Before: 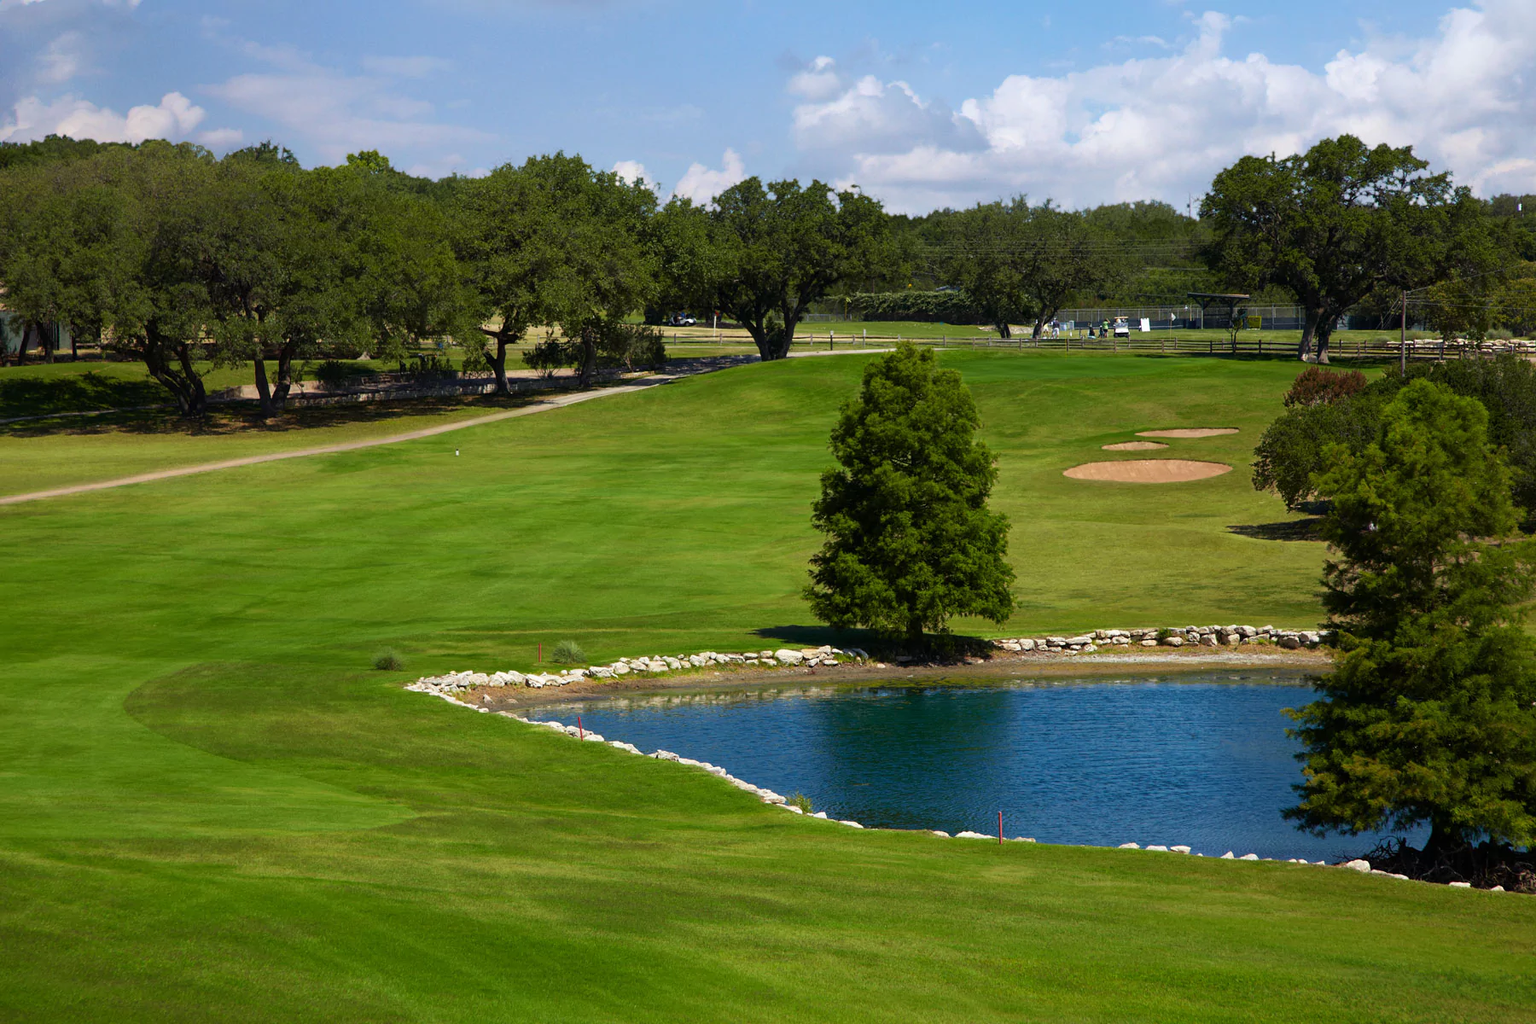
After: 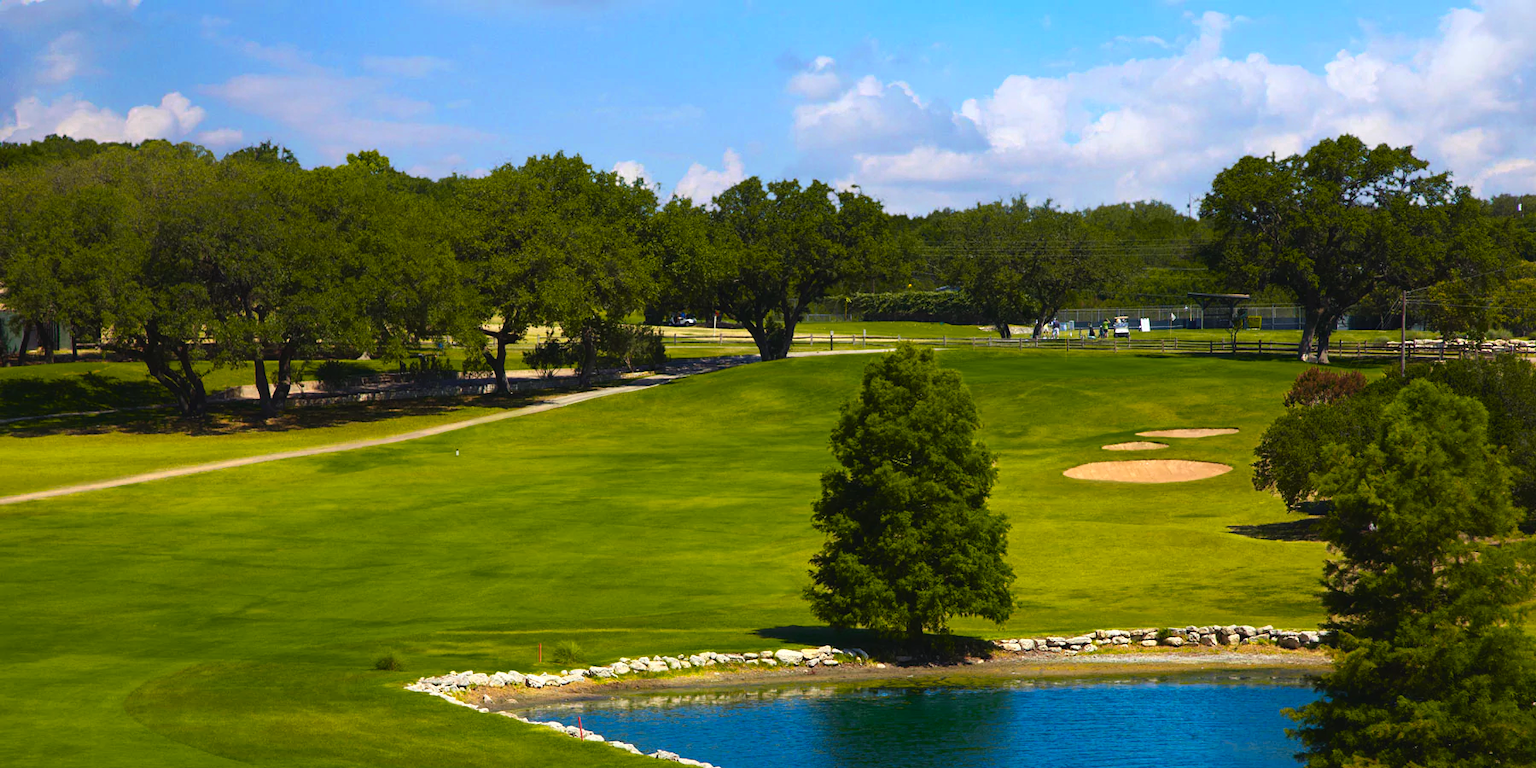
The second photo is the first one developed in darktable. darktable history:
color balance rgb: power › luminance -3.879%, power › hue 145.18°, global offset › luminance 0.48%, perceptual saturation grading › global saturation 25.206%
color zones: curves: ch0 [(0.099, 0.624) (0.257, 0.596) (0.384, 0.376) (0.529, 0.492) (0.697, 0.564) (0.768, 0.532) (0.908, 0.644)]; ch1 [(0.112, 0.564) (0.254, 0.612) (0.432, 0.676) (0.592, 0.456) (0.743, 0.684) (0.888, 0.536)]; ch2 [(0.25, 0.5) (0.469, 0.36) (0.75, 0.5)]
crop: bottom 24.851%
